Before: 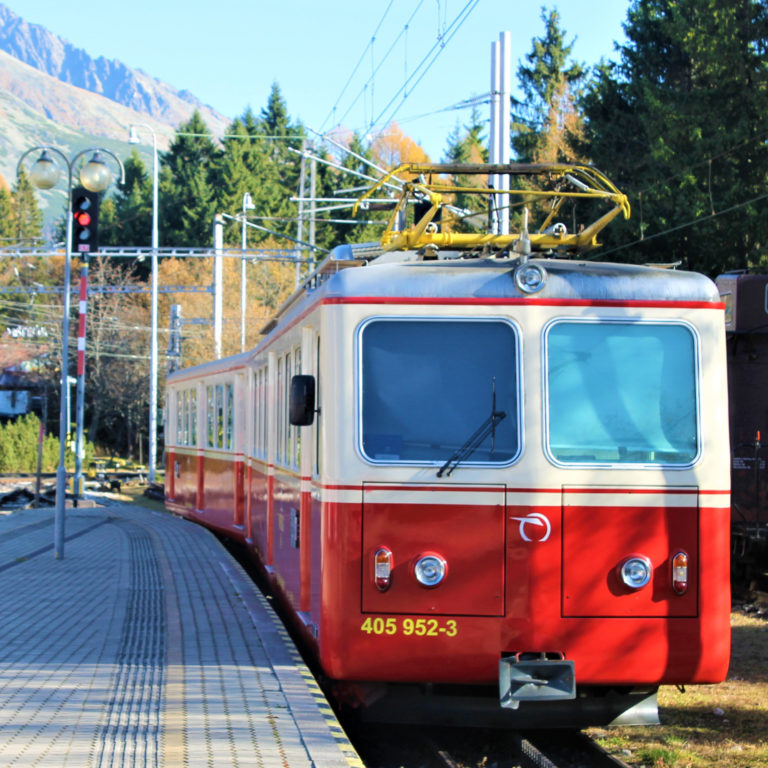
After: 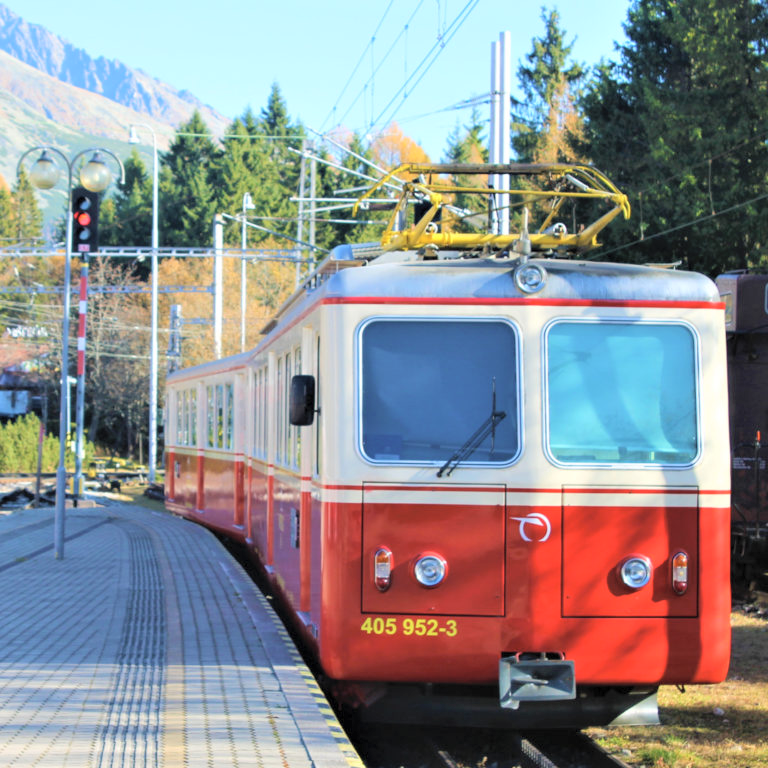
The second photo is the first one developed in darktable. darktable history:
contrast brightness saturation: brightness 0.15
